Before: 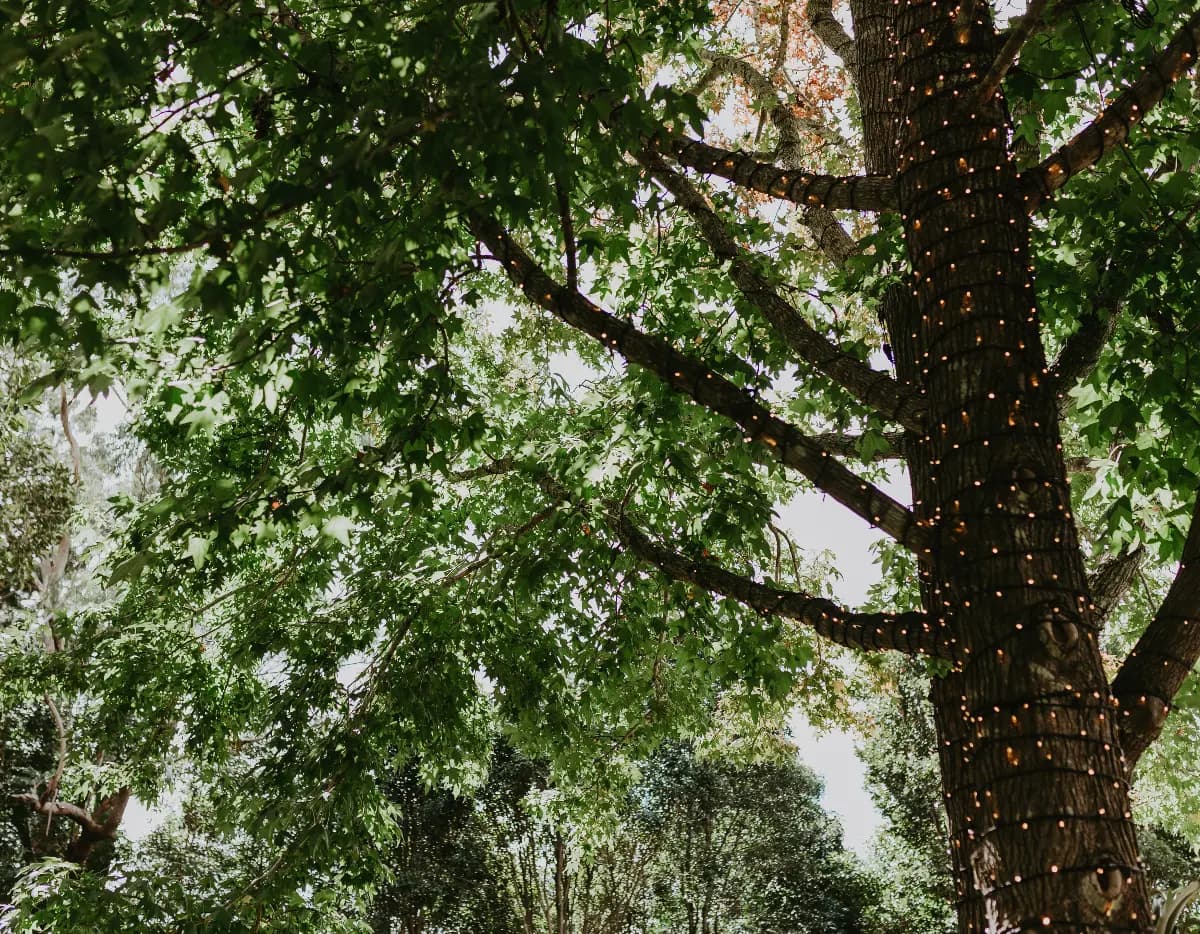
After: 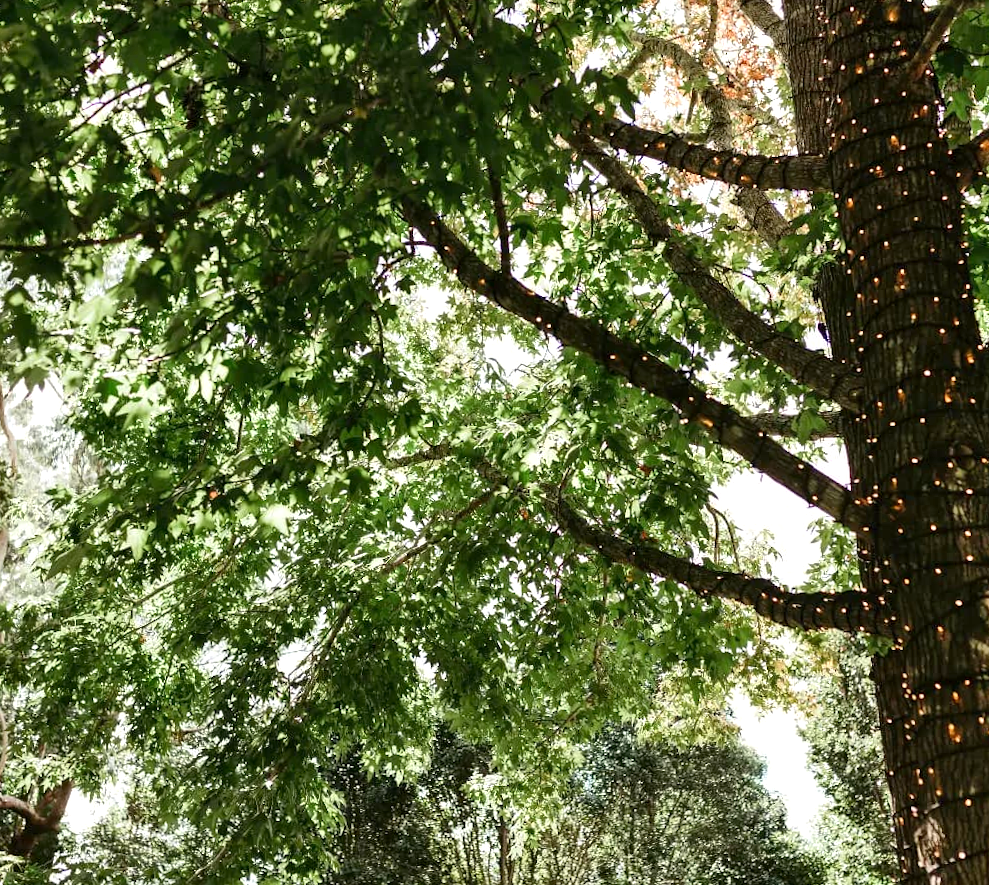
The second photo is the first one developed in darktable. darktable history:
crop and rotate: angle 1°, left 4.281%, top 0.642%, right 11.383%, bottom 2.486%
color correction: highlights b* 3
exposure: black level correction 0.001, exposure 0.675 EV, compensate highlight preservation false
shadows and highlights: soften with gaussian
